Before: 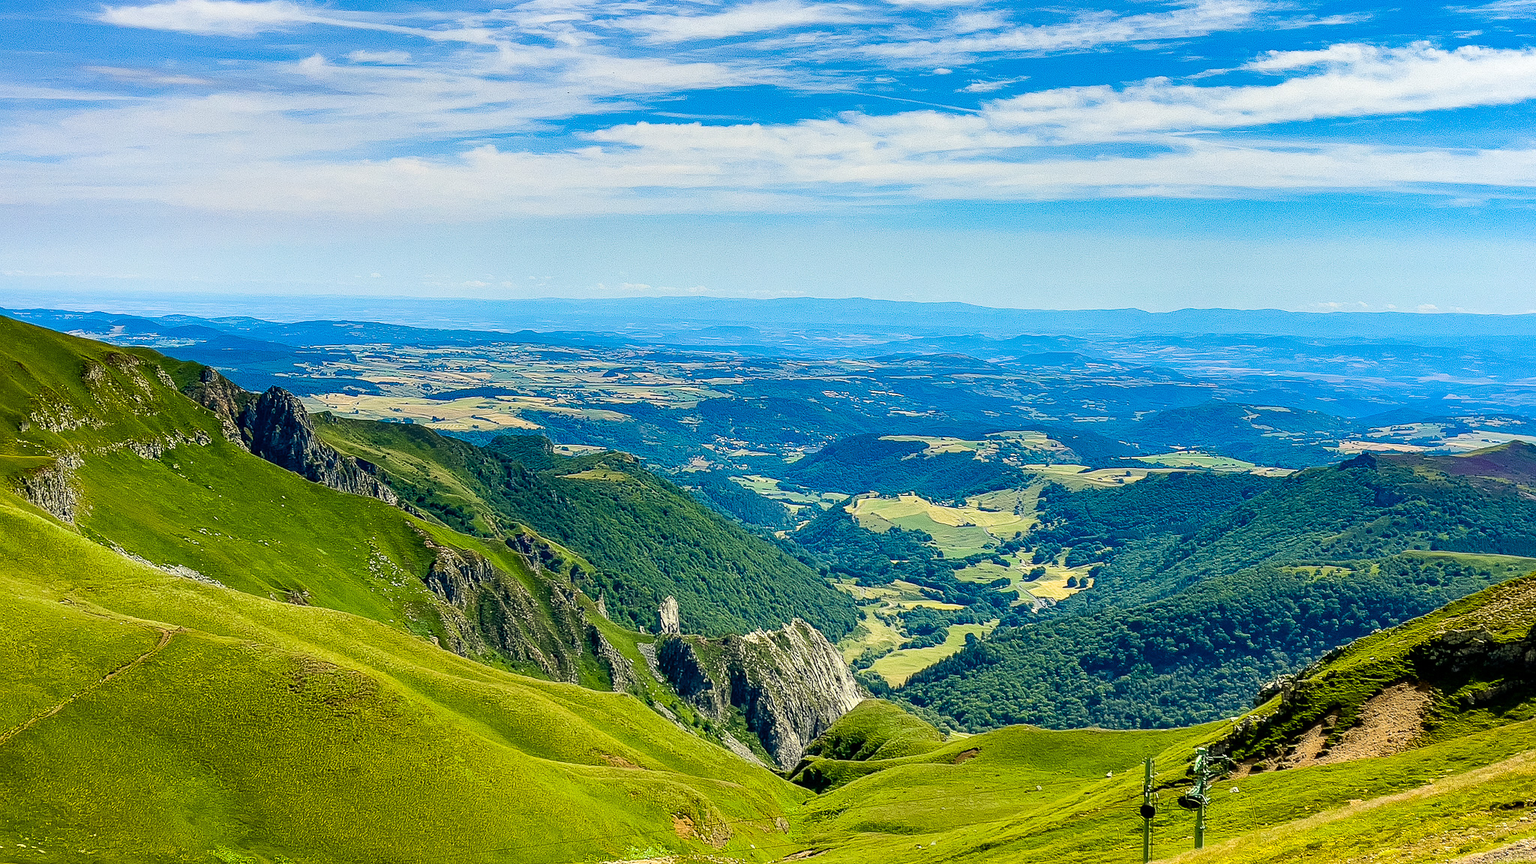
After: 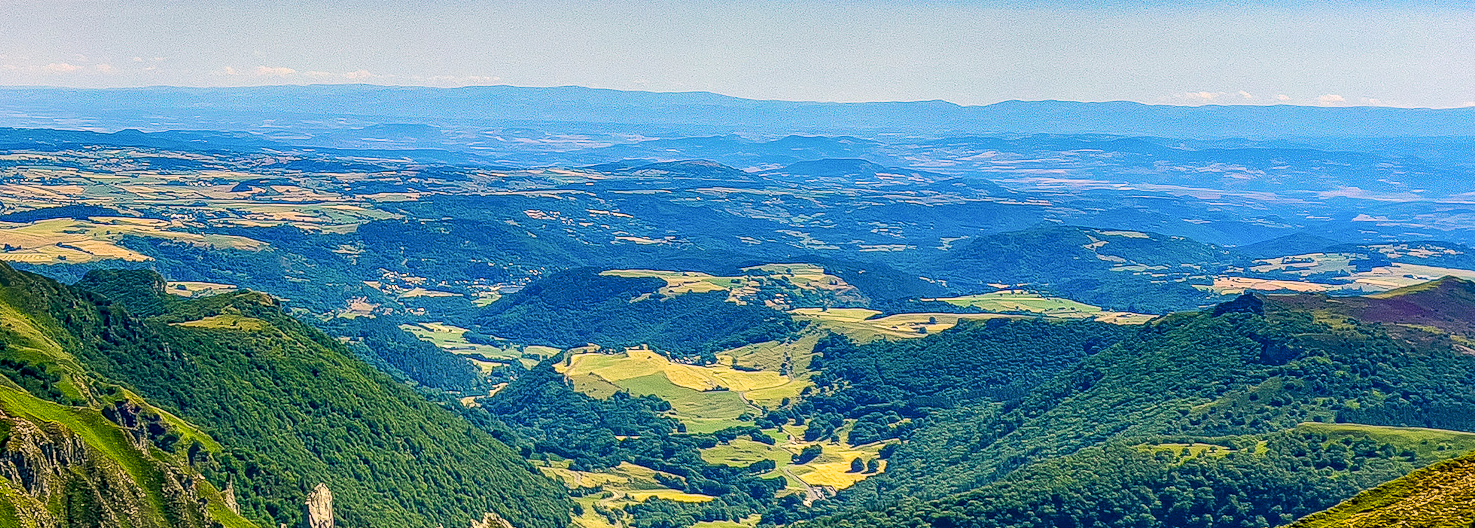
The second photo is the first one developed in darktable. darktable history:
contrast brightness saturation: contrast 0.04, saturation 0.16
local contrast: on, module defaults
color correction: highlights a* 11.96, highlights b* 11.58
crop and rotate: left 27.938%, top 27.046%, bottom 27.046%
